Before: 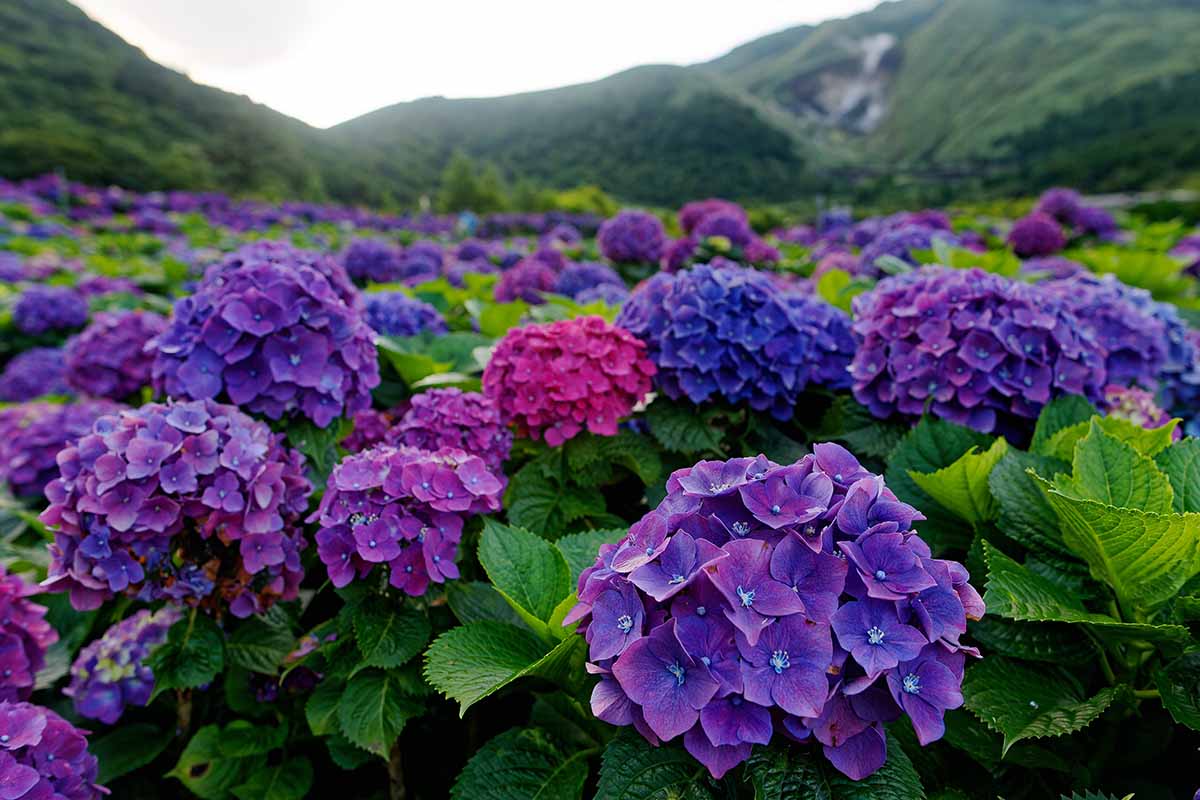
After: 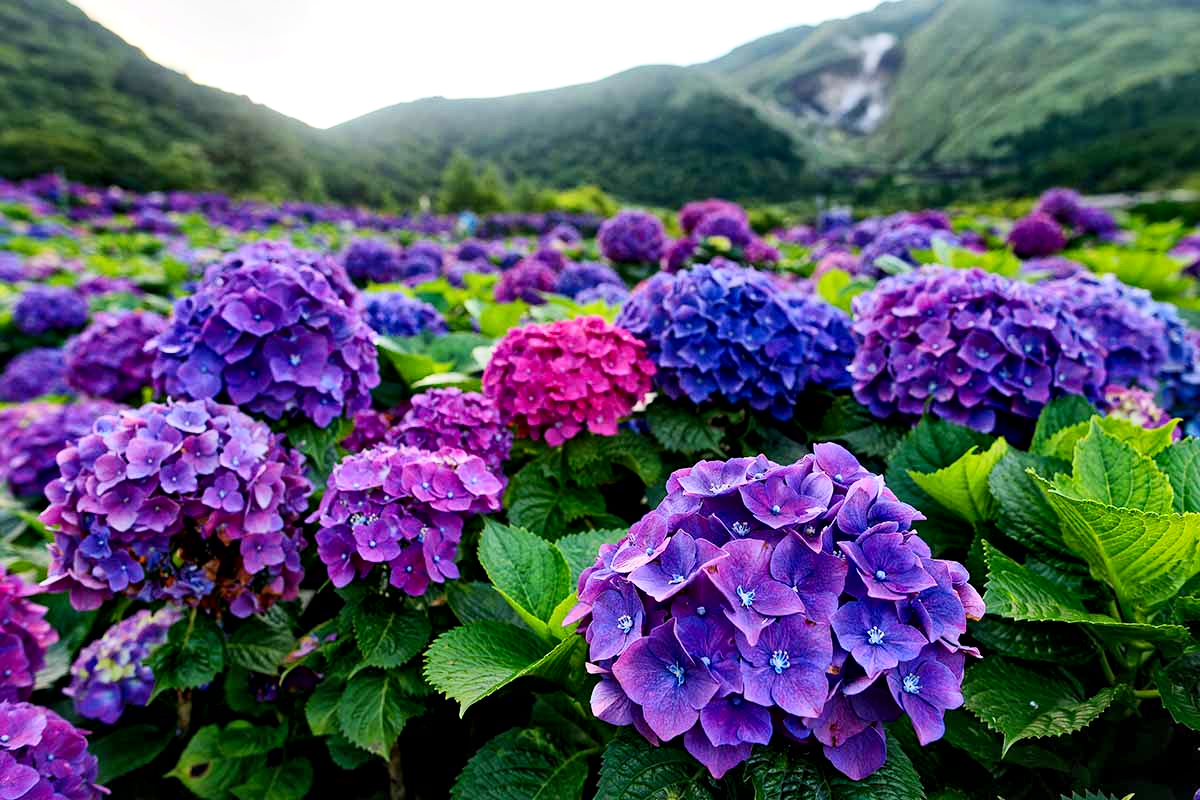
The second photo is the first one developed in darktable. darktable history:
contrast brightness saturation: contrast 0.202, brightness 0.156, saturation 0.228
local contrast: mode bilateral grid, contrast 25, coarseness 61, detail 151%, midtone range 0.2
